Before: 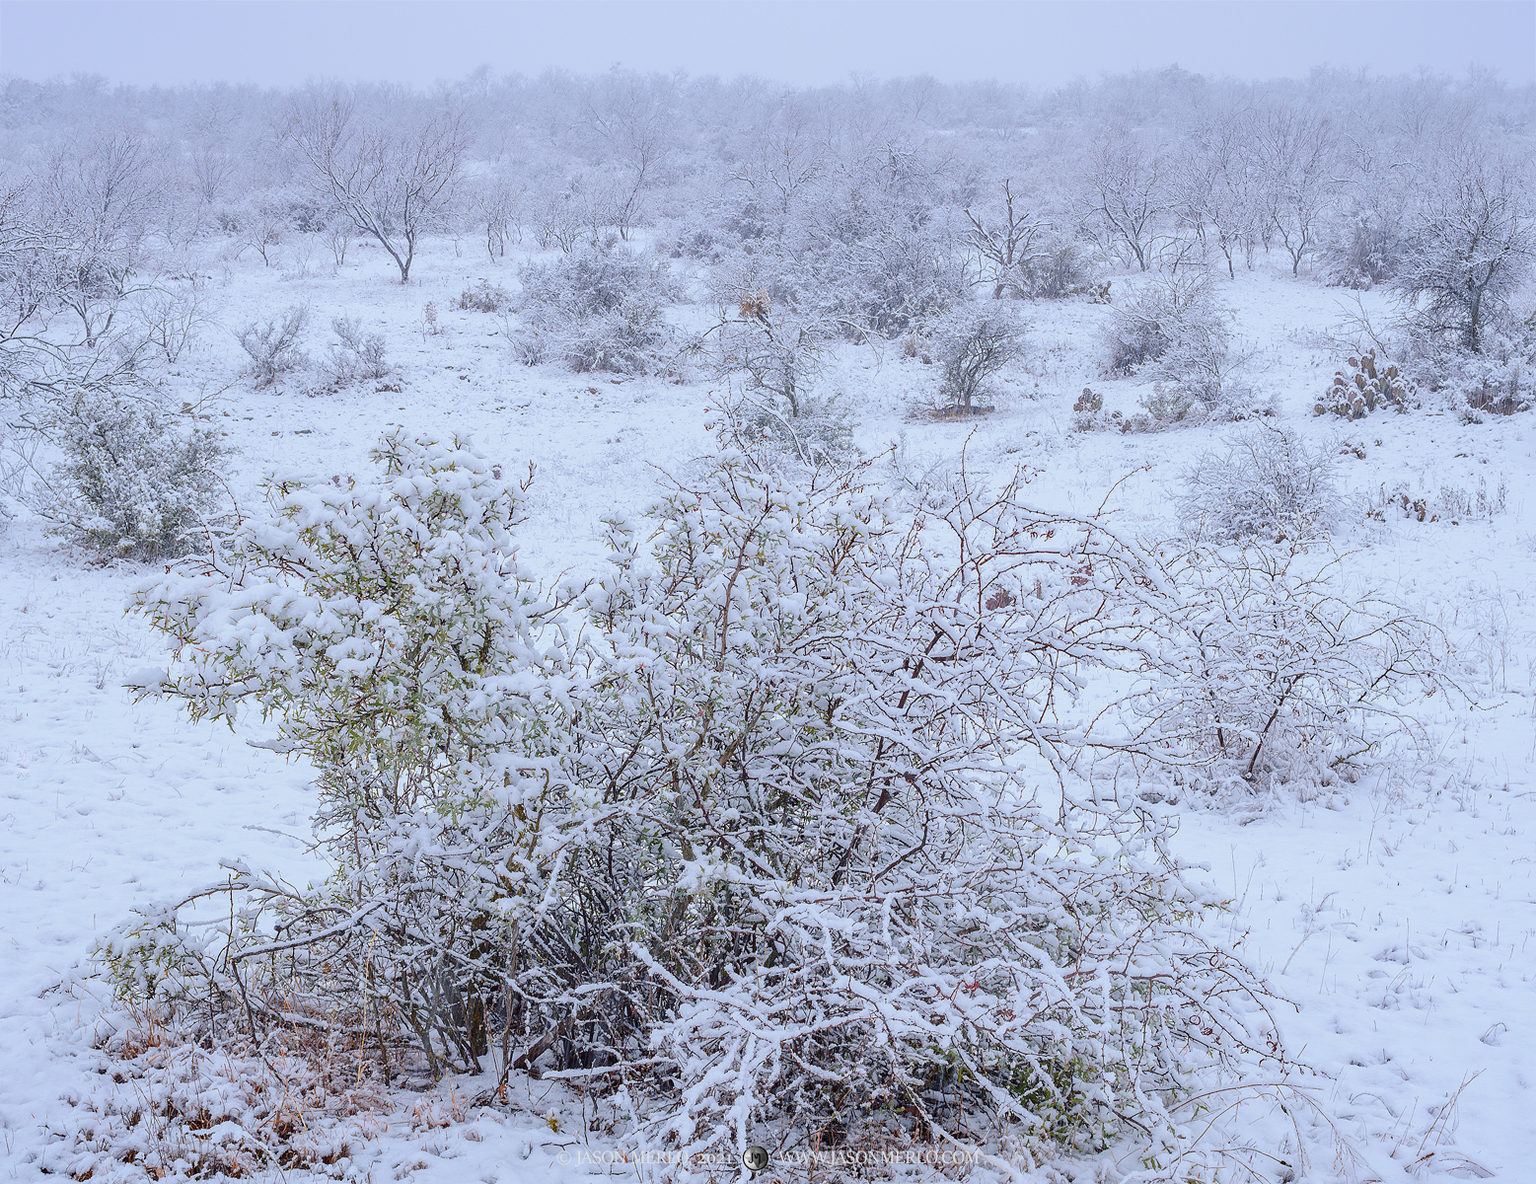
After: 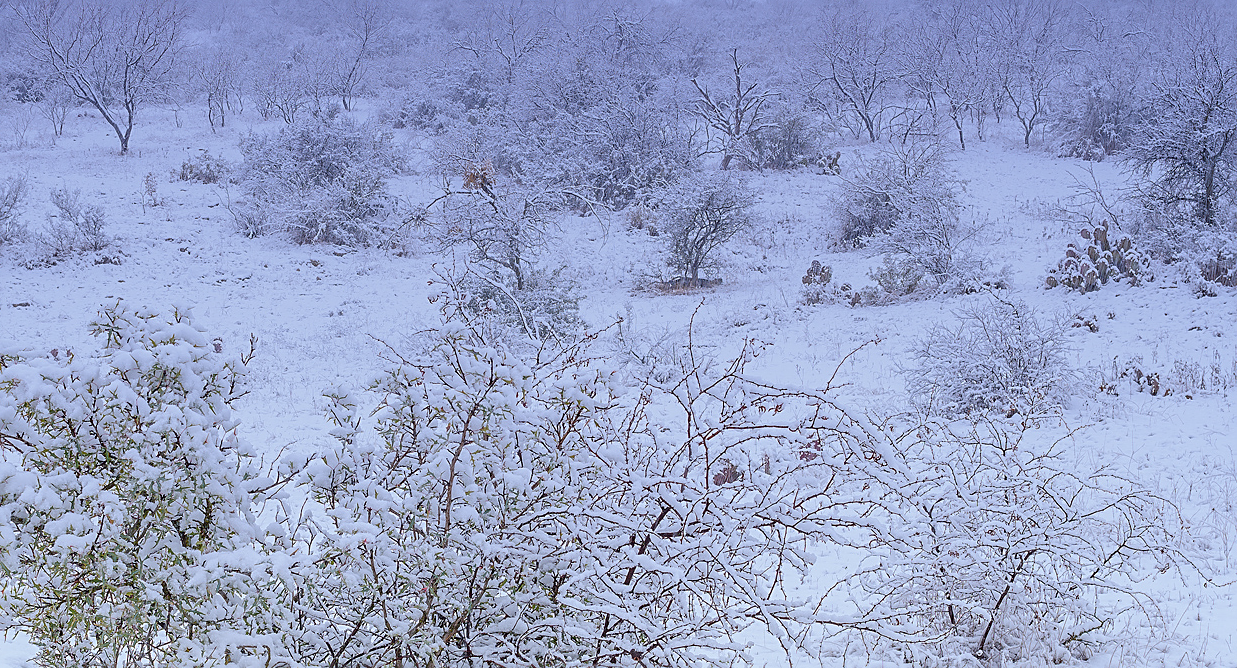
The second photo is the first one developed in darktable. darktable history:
crop: left 18.38%, top 11.092%, right 2.134%, bottom 33.217%
sharpen: on, module defaults
graduated density: hue 238.83°, saturation 50%
